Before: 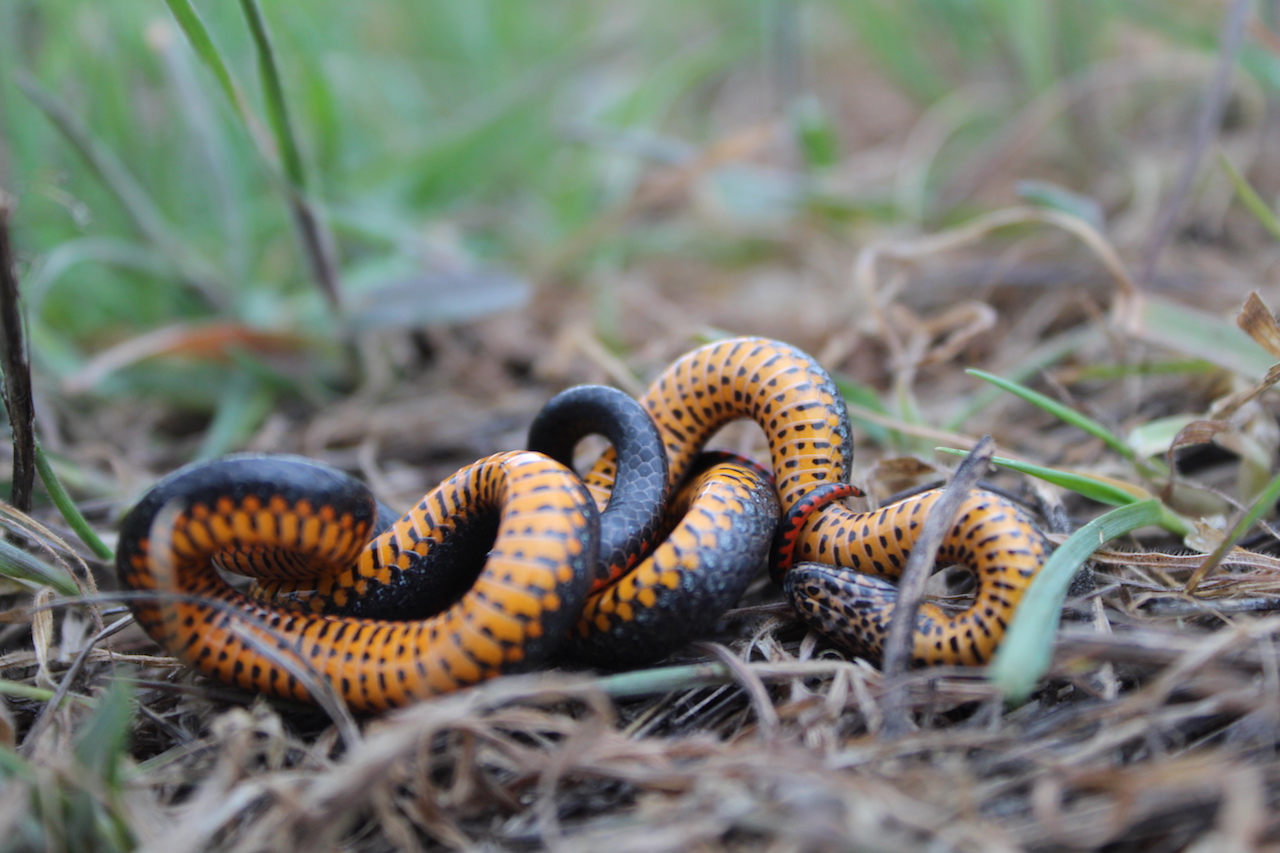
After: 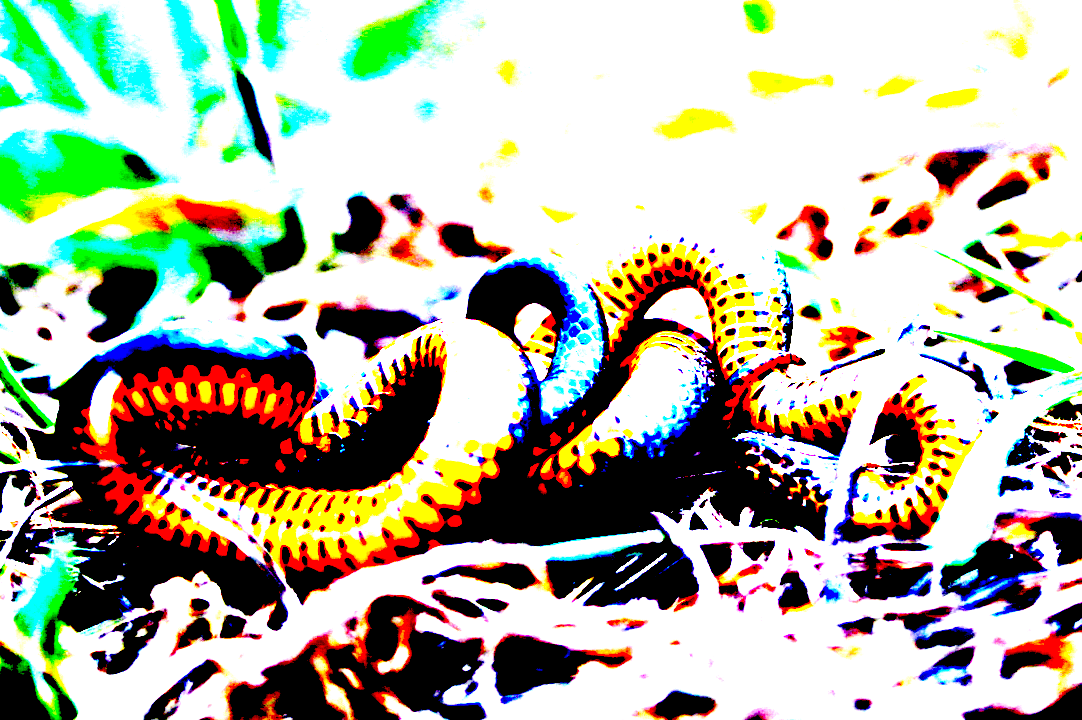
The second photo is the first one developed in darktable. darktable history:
haze removal: compatibility mode true, adaptive false
crop and rotate: left 4.727%, top 15.491%, right 10.706%
exposure: black level correction 0.099, exposure 2.986 EV, compensate highlight preservation false
